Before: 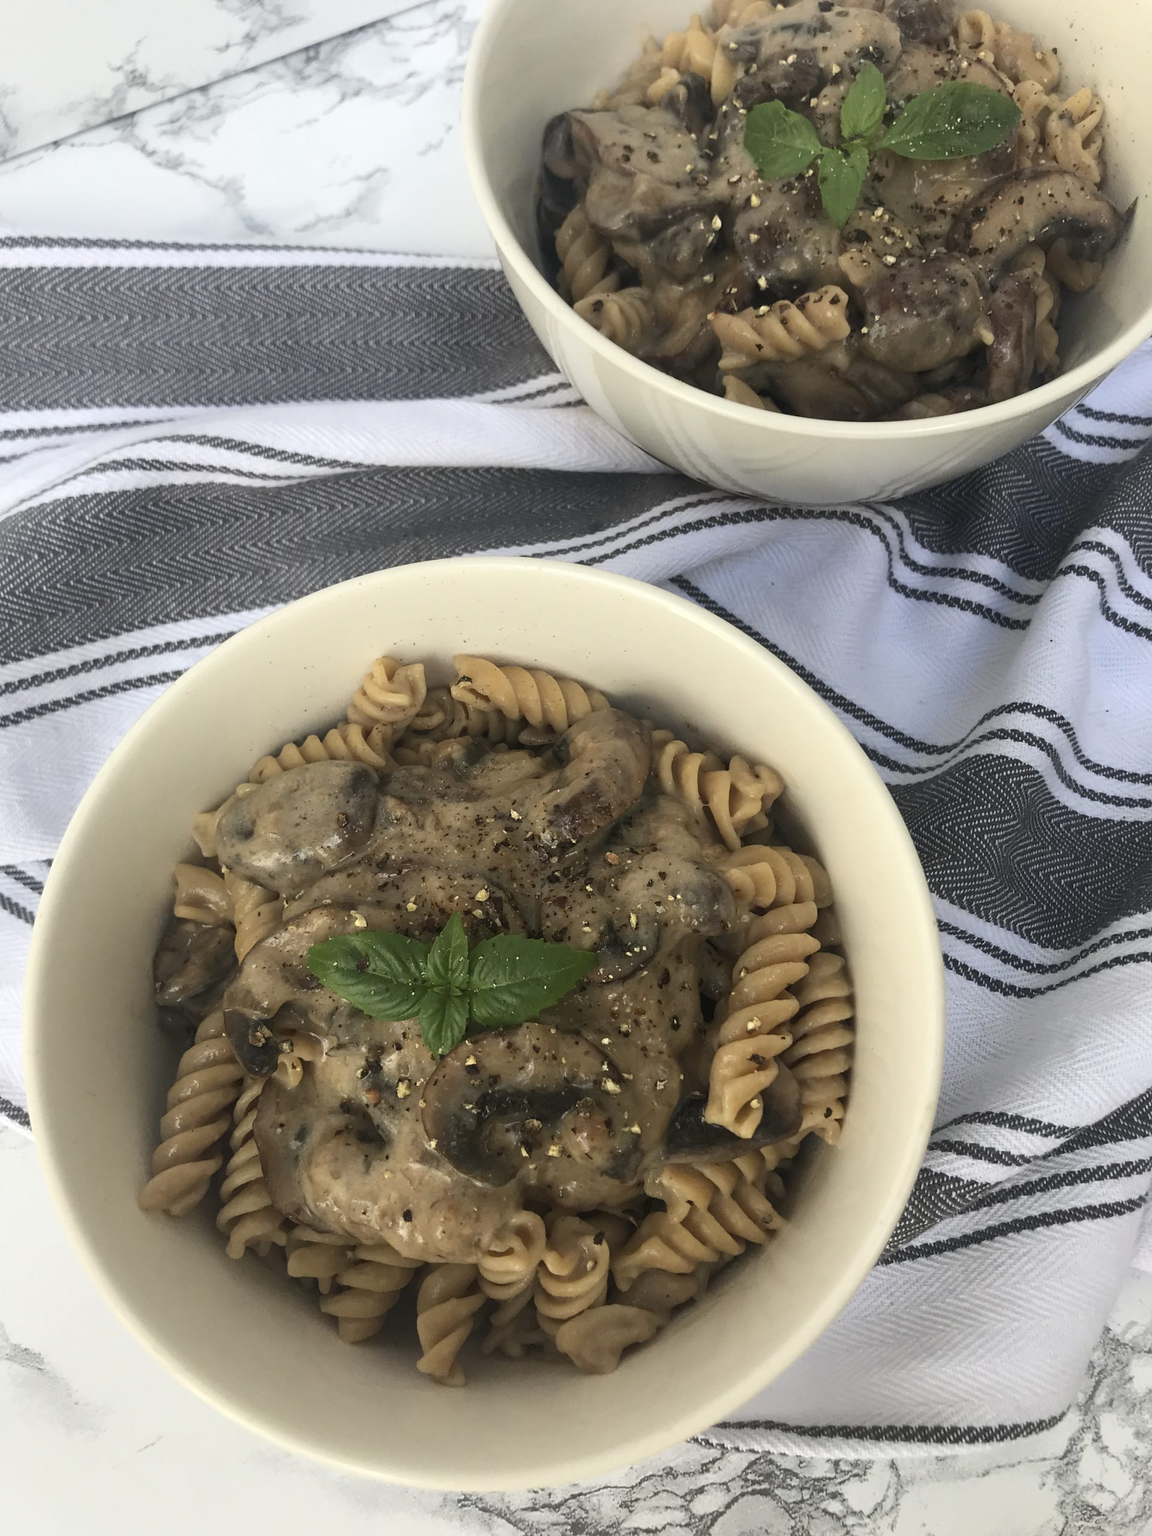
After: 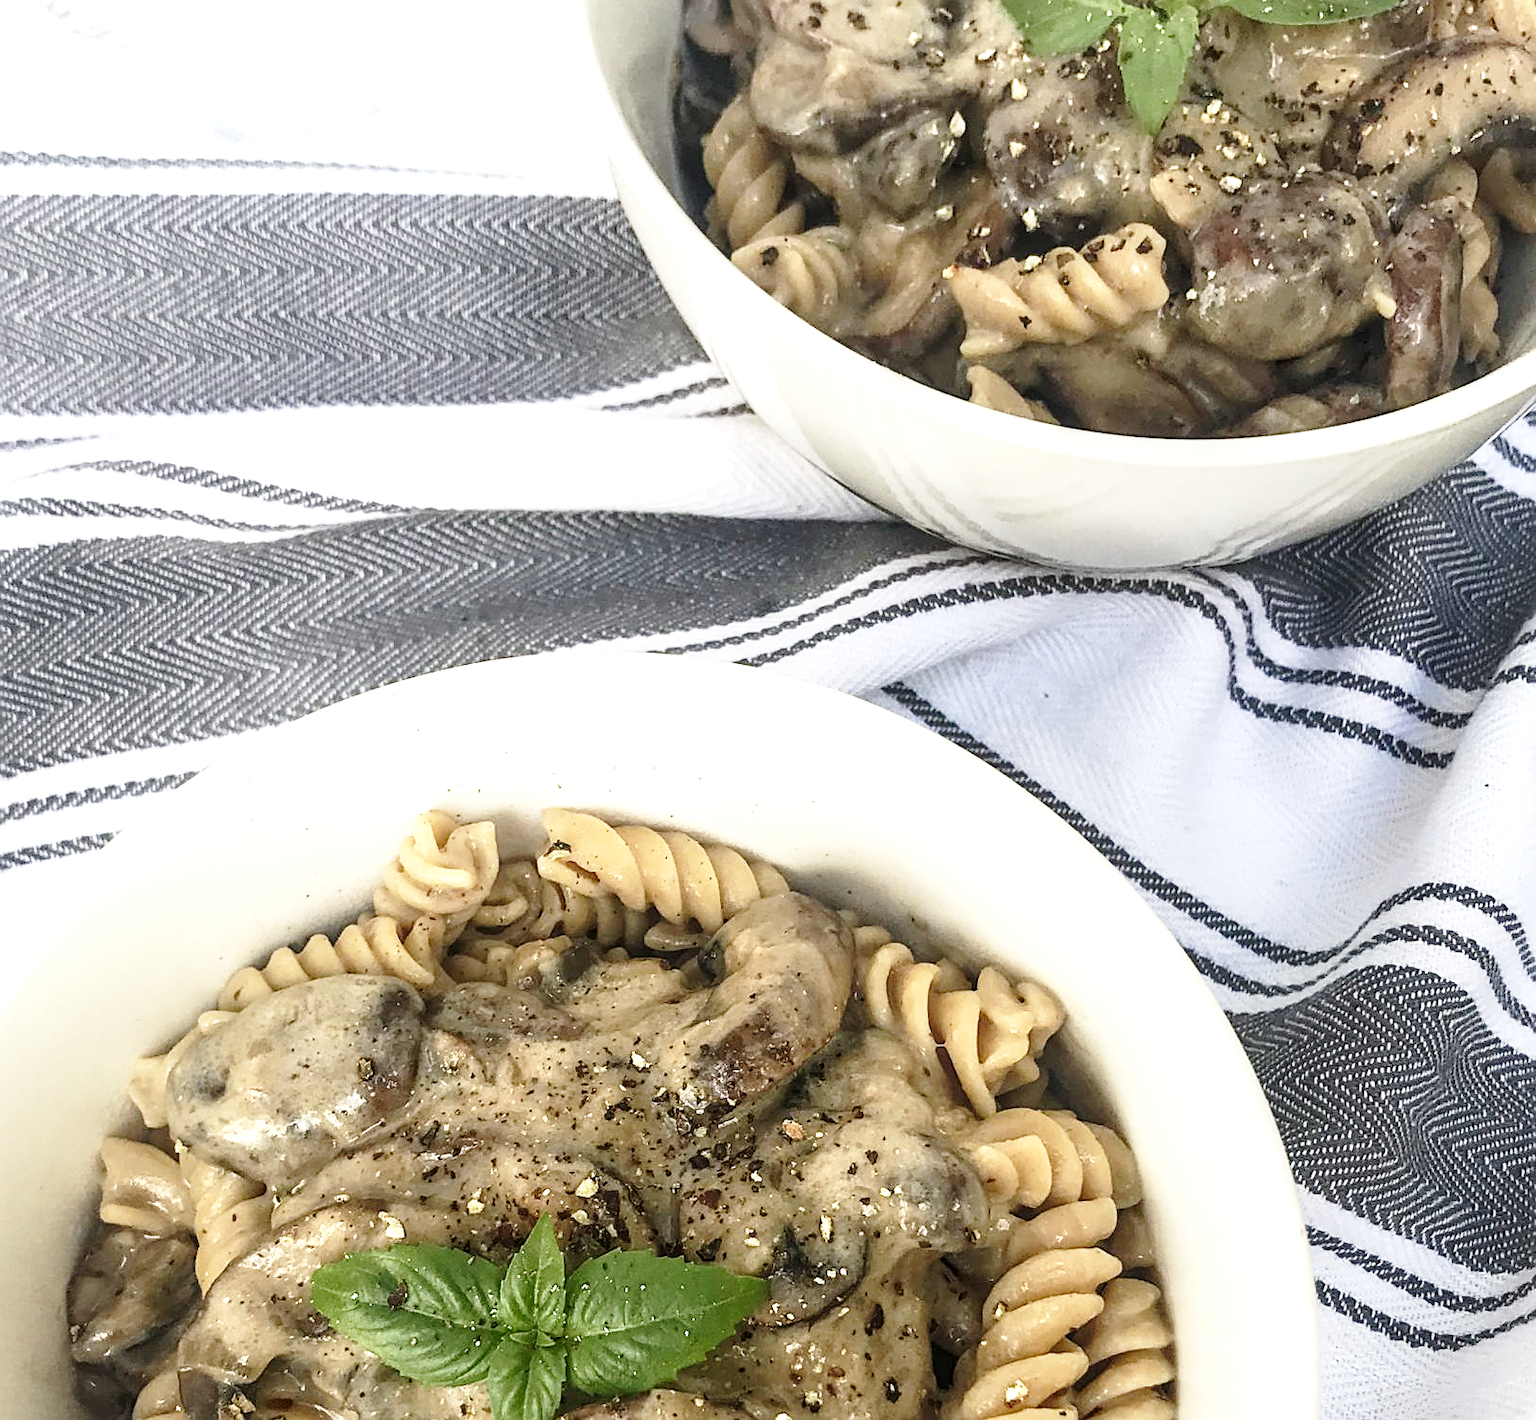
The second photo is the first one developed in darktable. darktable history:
sharpen: on, module defaults
crop and rotate: left 9.67%, top 9.378%, right 5.991%, bottom 32.117%
exposure: exposure 0.634 EV, compensate exposure bias true, compensate highlight preservation false
local contrast: detail 130%
base curve: curves: ch0 [(0, 0) (0.028, 0.03) (0.121, 0.232) (0.46, 0.748) (0.859, 0.968) (1, 1)], preserve colors none
